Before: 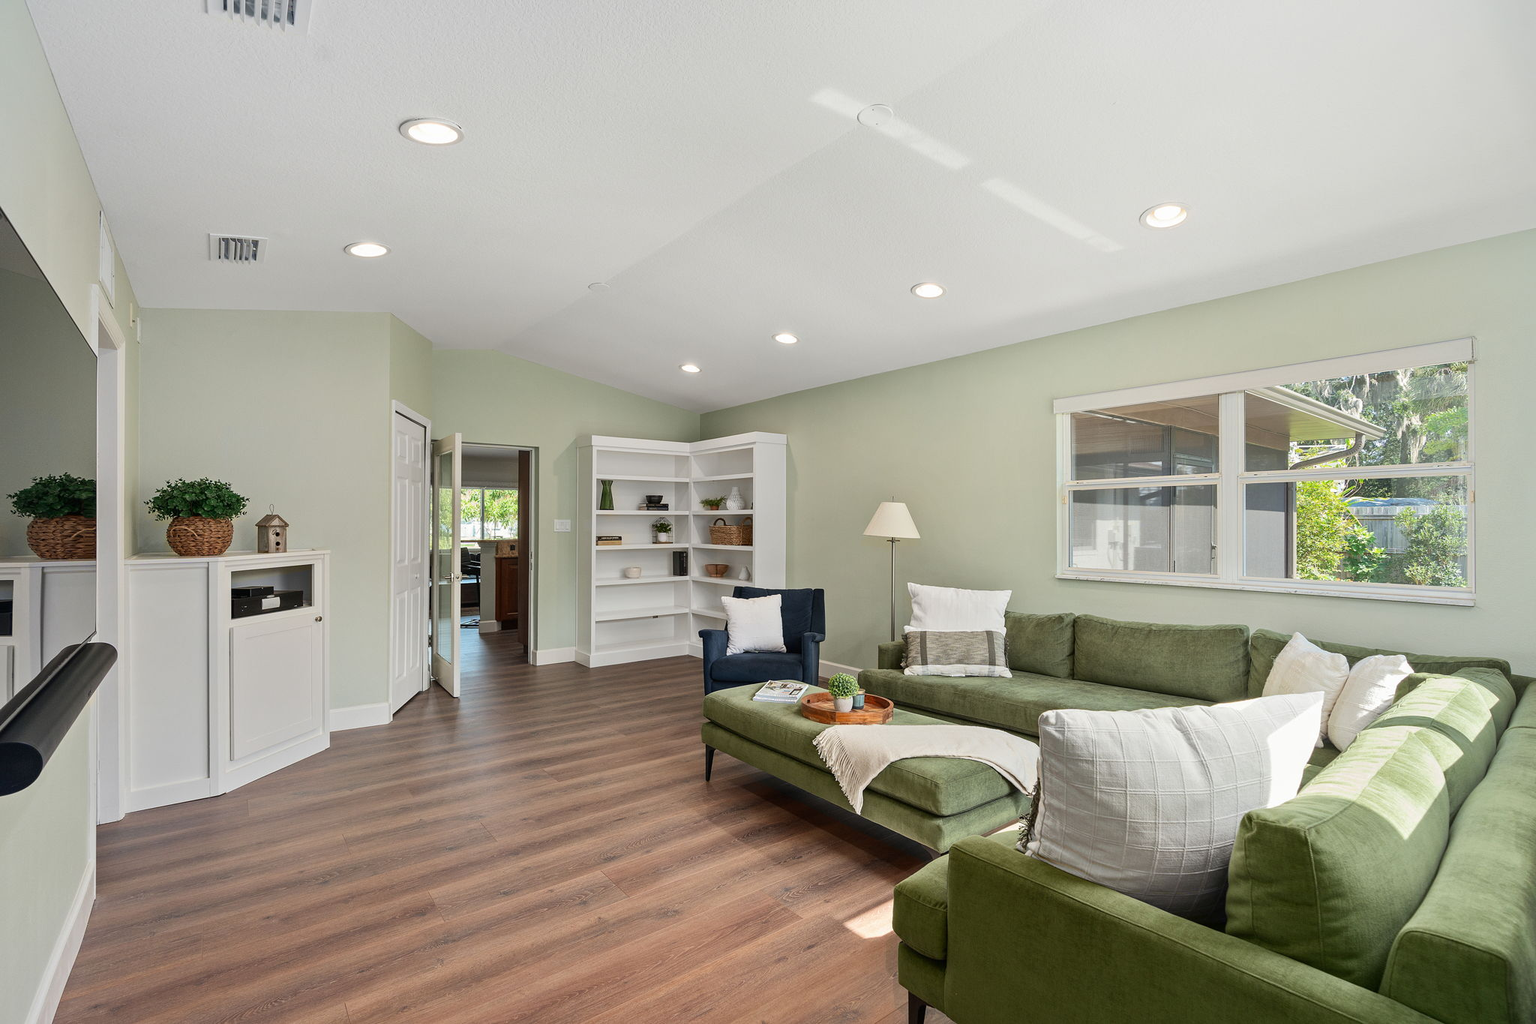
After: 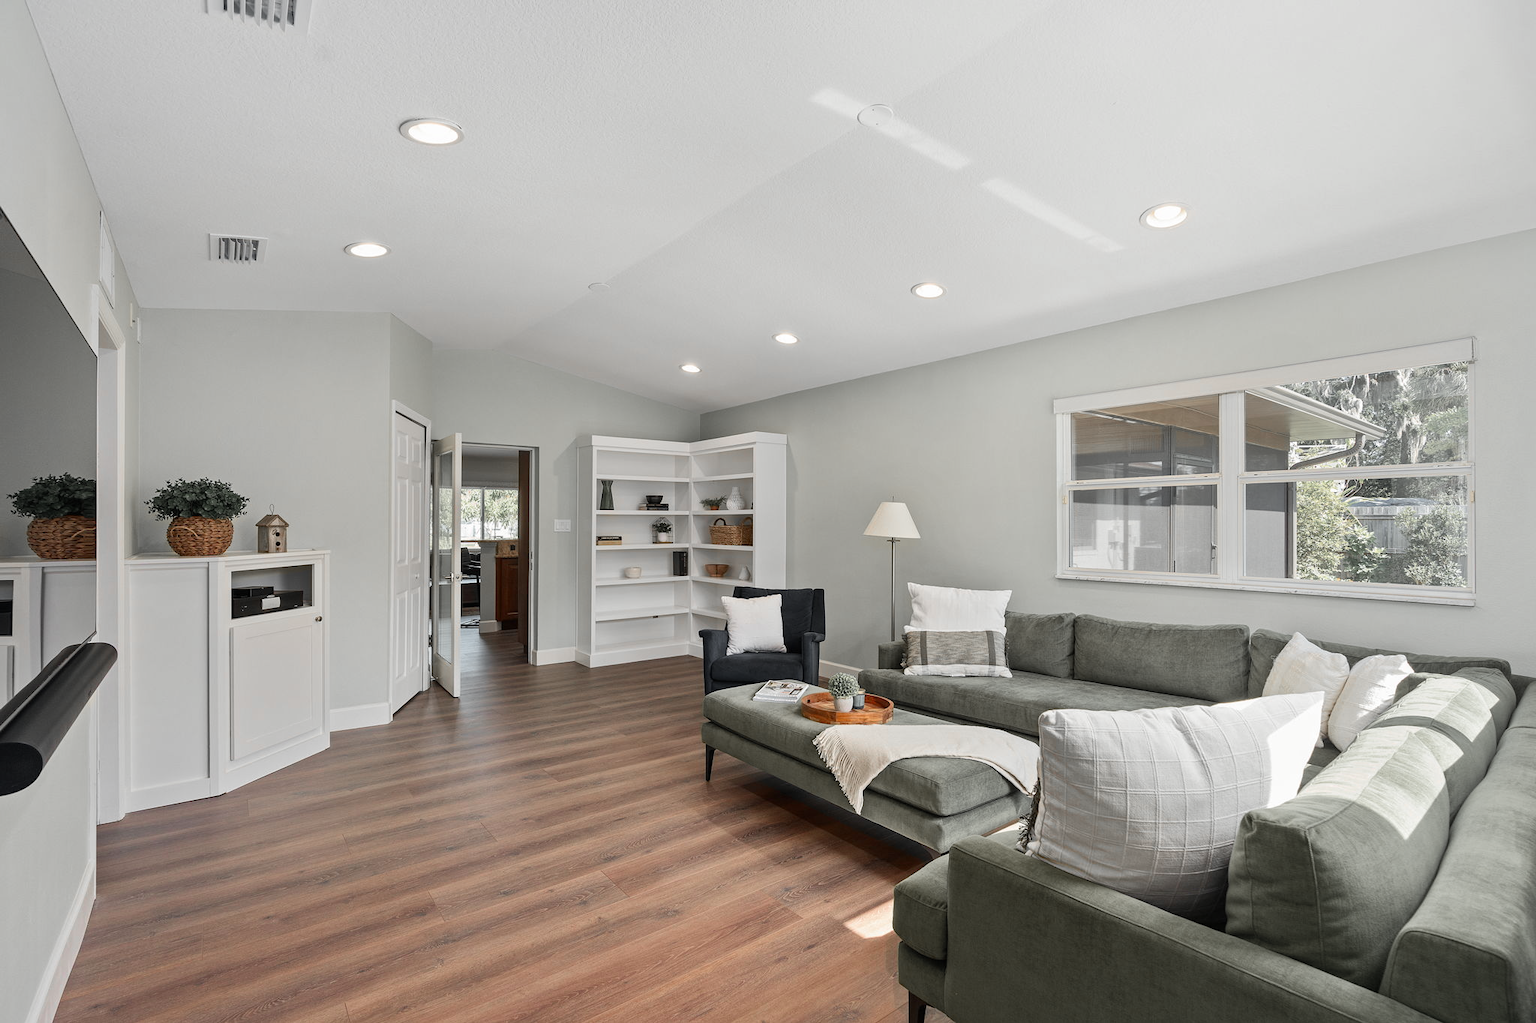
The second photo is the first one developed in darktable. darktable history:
color zones: curves: ch1 [(0, 0.638) (0.193, 0.442) (0.286, 0.15) (0.429, 0.14) (0.571, 0.142) (0.714, 0.154) (0.857, 0.175) (1, 0.638)]
